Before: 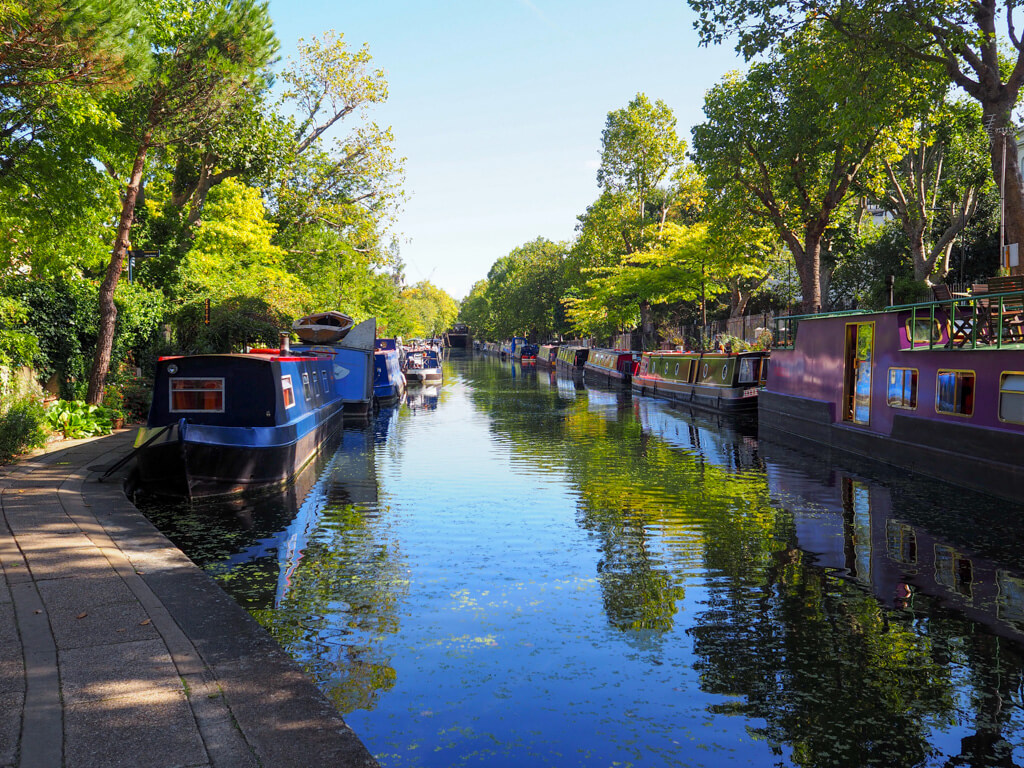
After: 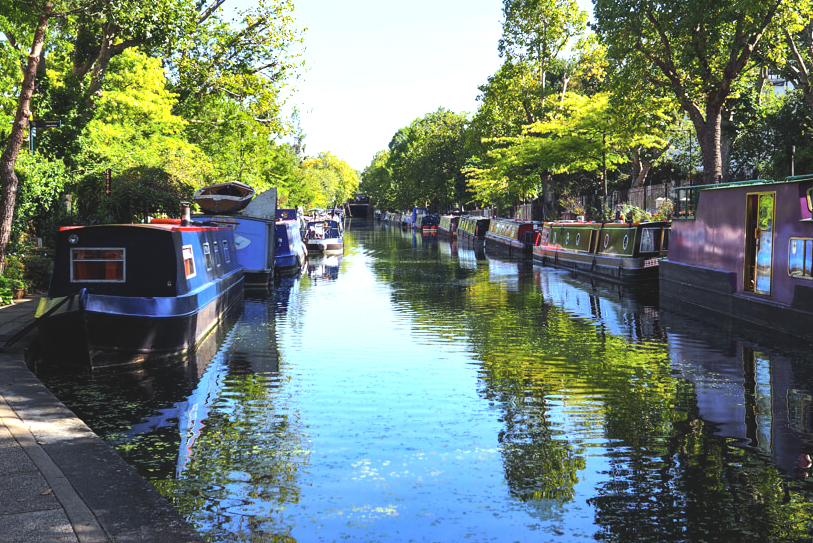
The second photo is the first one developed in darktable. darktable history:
white balance: red 0.925, blue 1.046
crop: left 9.712%, top 16.928%, right 10.845%, bottom 12.332%
contrast brightness saturation: contrast -0.15, brightness 0.05, saturation -0.12
tone equalizer: -8 EV -1.08 EV, -7 EV -1.01 EV, -6 EV -0.867 EV, -5 EV -0.578 EV, -3 EV 0.578 EV, -2 EV 0.867 EV, -1 EV 1.01 EV, +0 EV 1.08 EV, edges refinement/feathering 500, mask exposure compensation -1.57 EV, preserve details no
shadows and highlights: shadows 22.7, highlights -48.71, soften with gaussian
